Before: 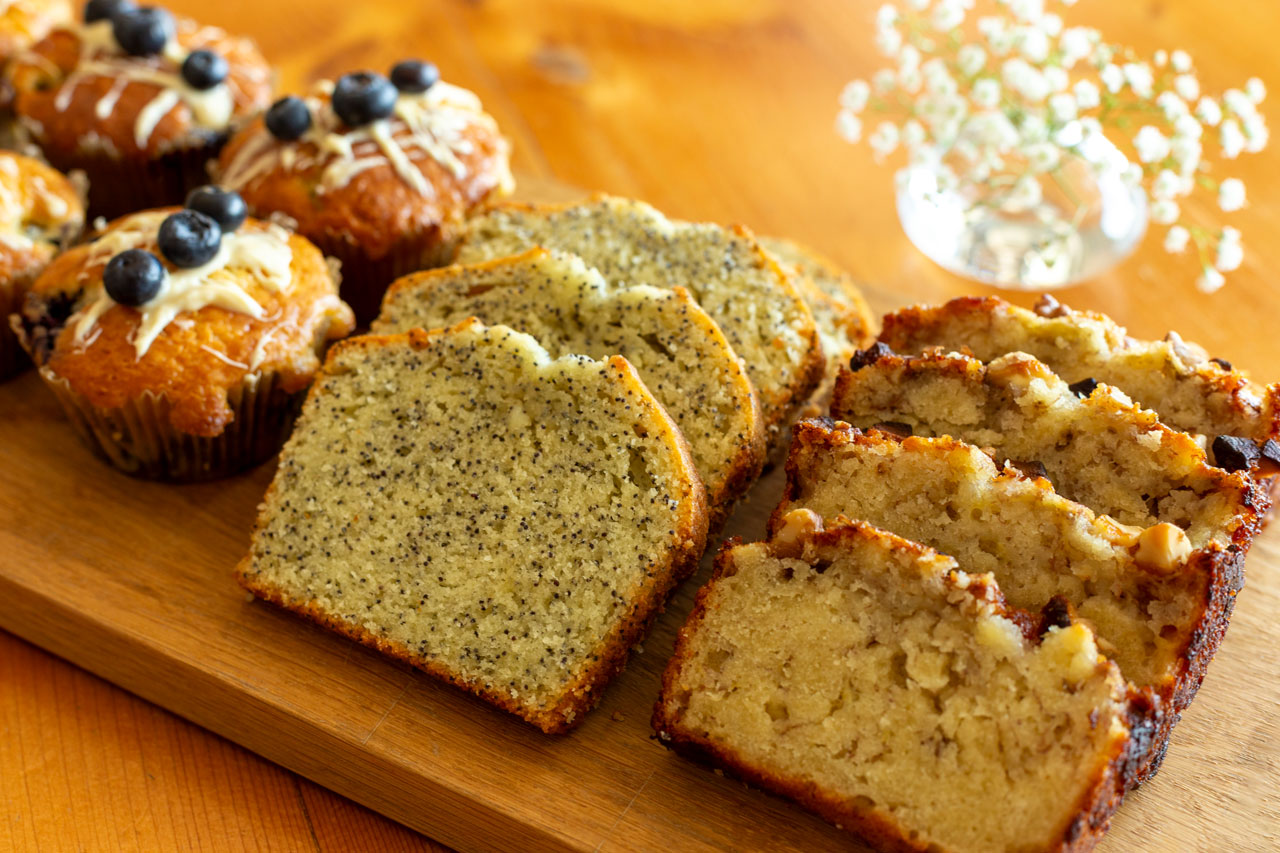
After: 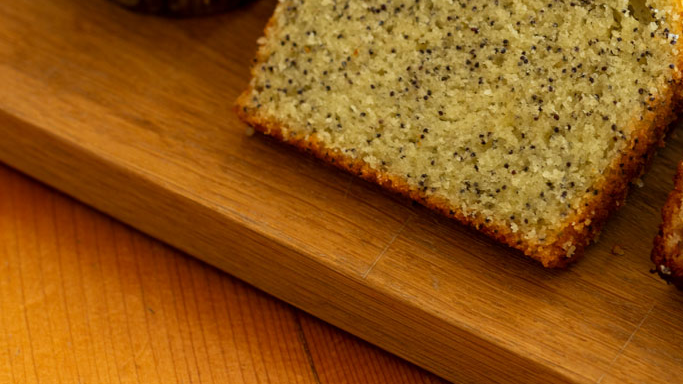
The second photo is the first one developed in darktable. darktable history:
crop and rotate: top 54.778%, right 46.61%, bottom 0.159%
white balance: emerald 1
